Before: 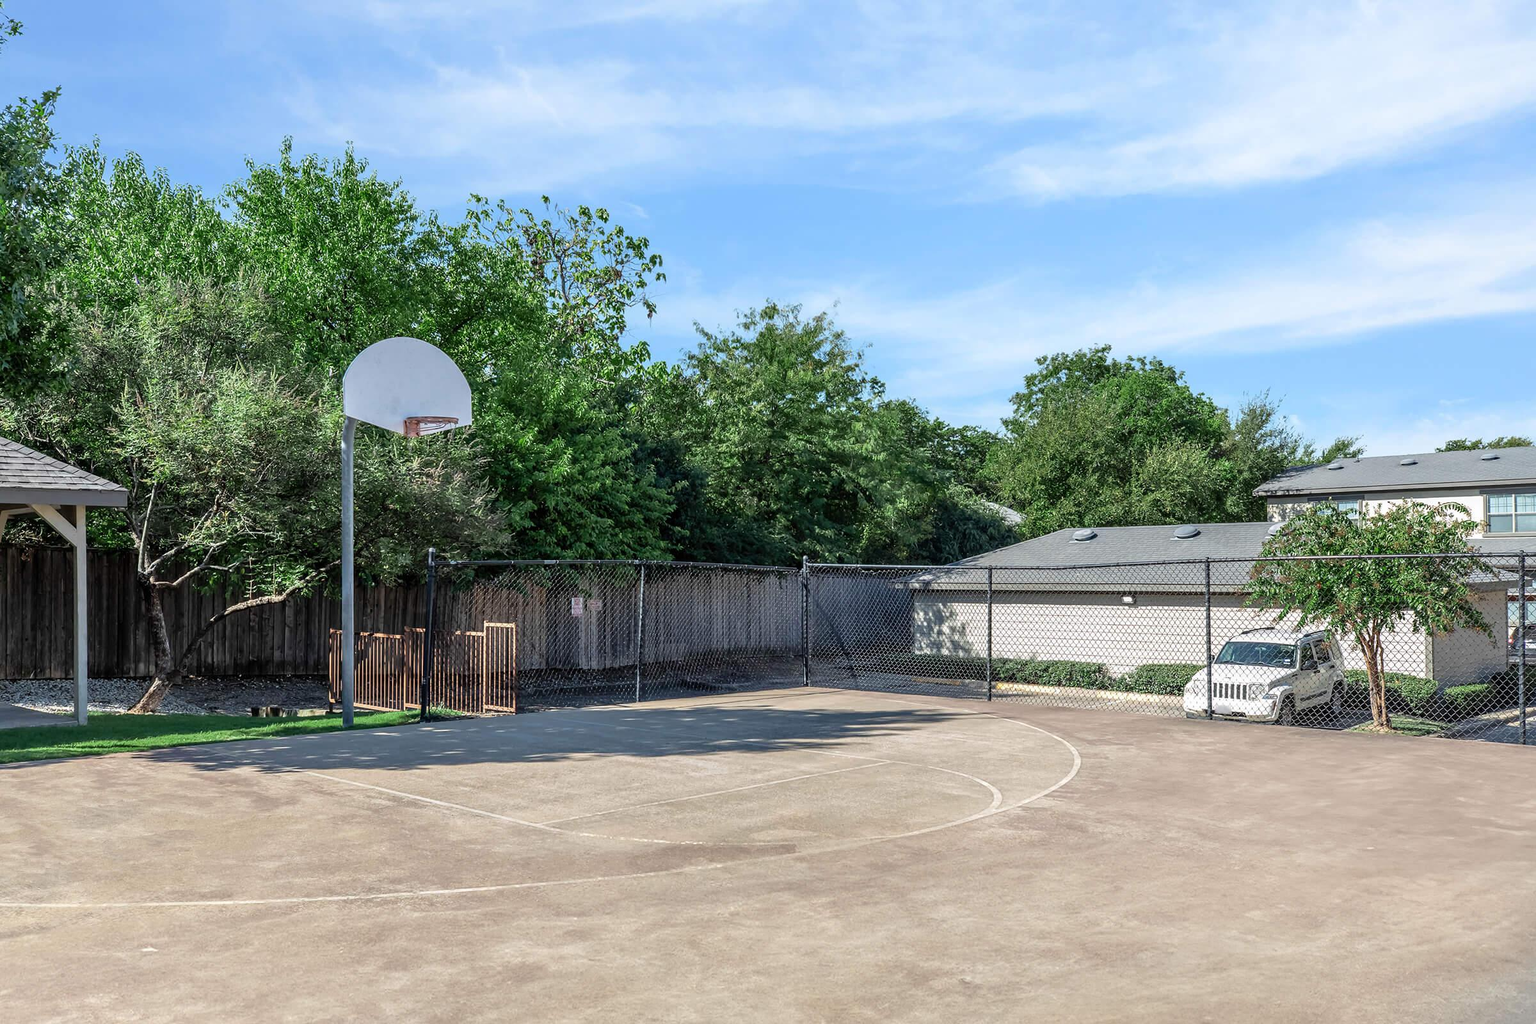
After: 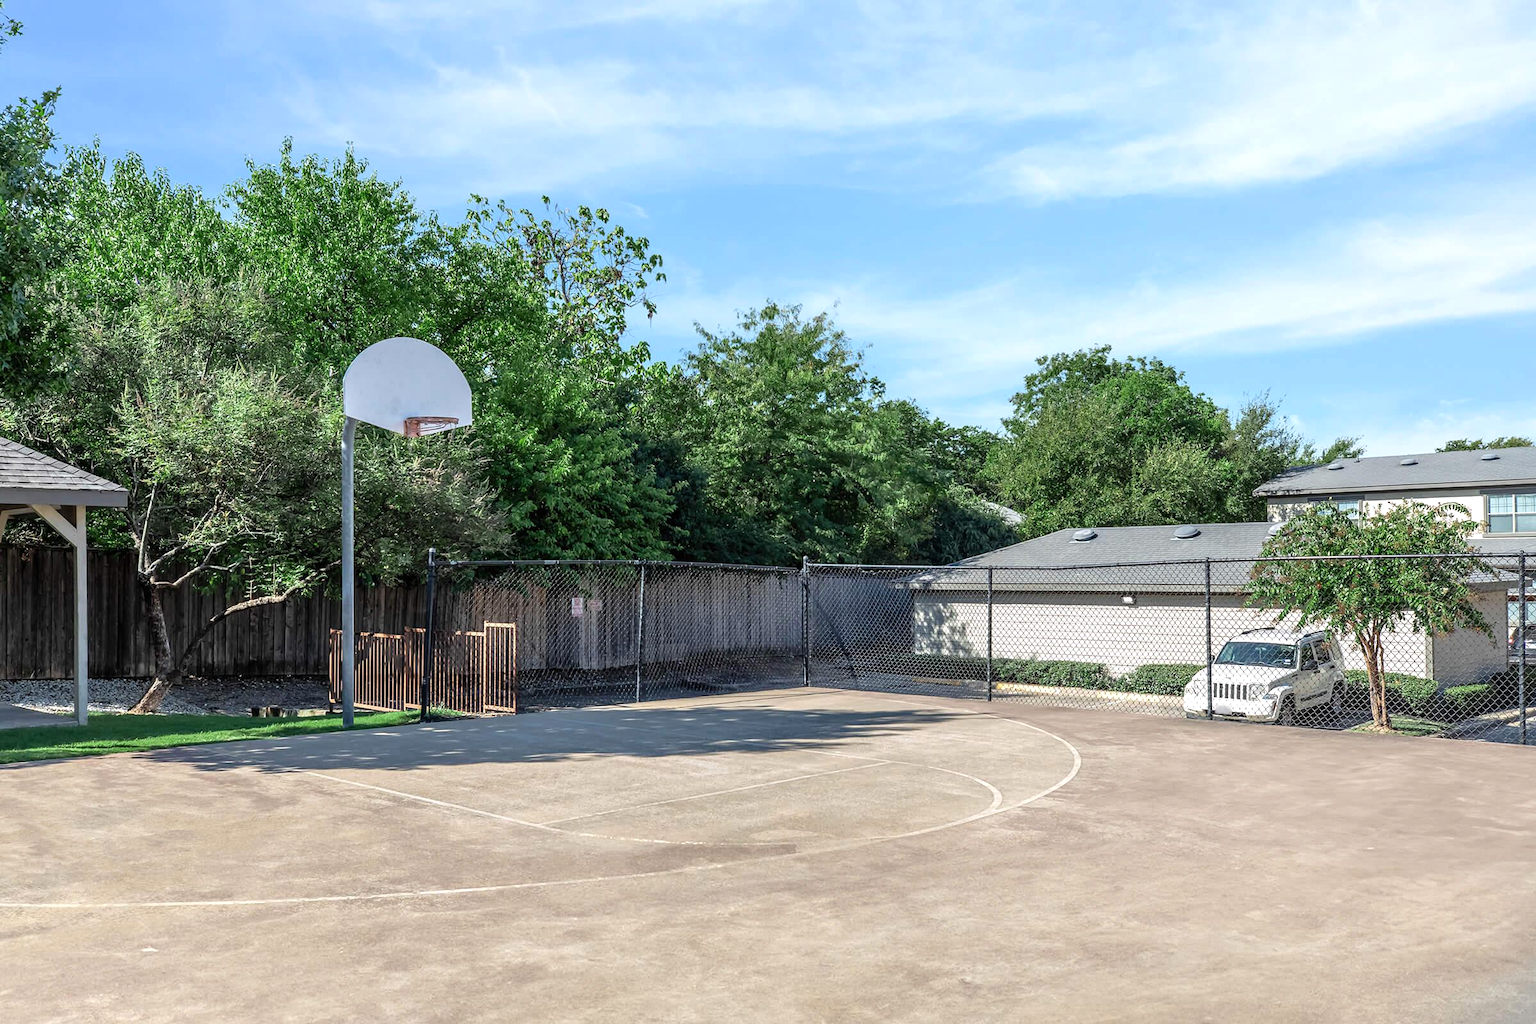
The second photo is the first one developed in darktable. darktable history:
exposure: exposure 0.191 EV, compensate exposure bias true, compensate highlight preservation false
